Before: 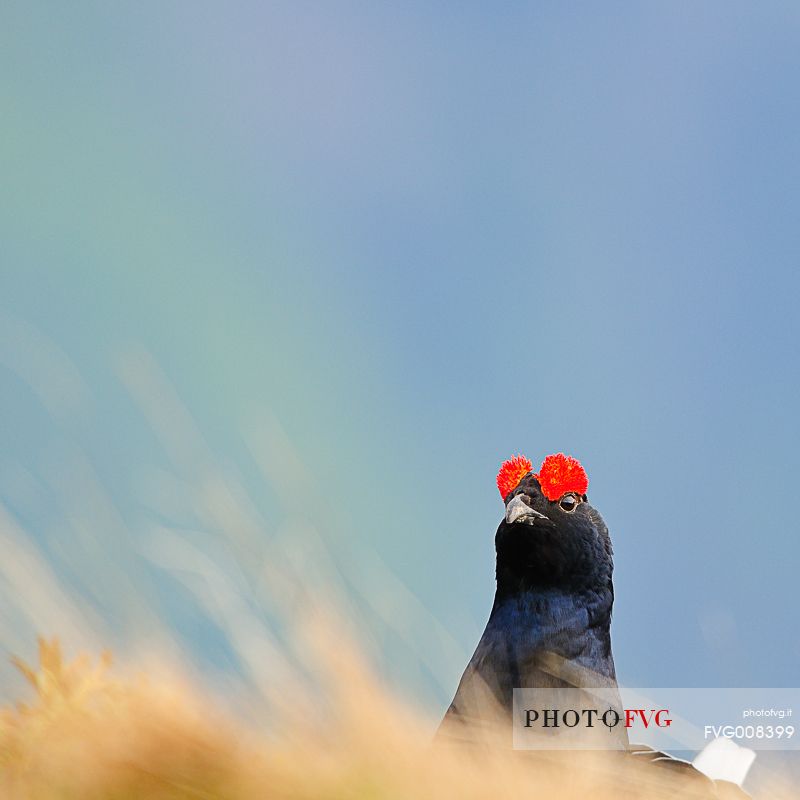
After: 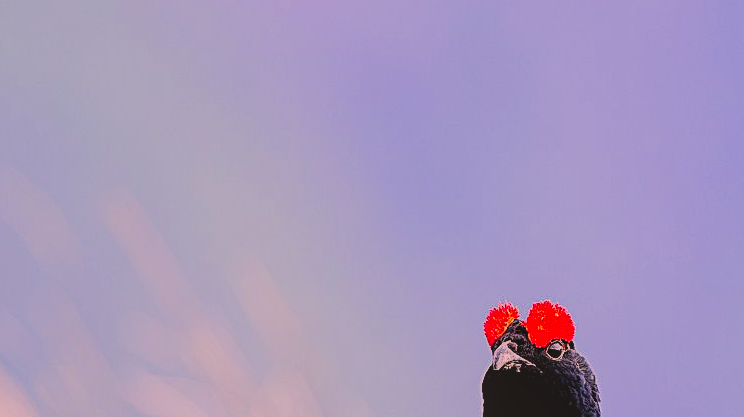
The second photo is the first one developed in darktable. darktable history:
crop: left 1.744%, top 19.225%, right 5.069%, bottom 28.357%
color calibration: illuminant as shot in camera, x 0.379, y 0.396, temperature 4138.76 K
filmic rgb: black relative exposure -5 EV, hardness 2.88, contrast 1.4, highlights saturation mix -20%
color correction: highlights a* 21.16, highlights b* 19.61
sharpen: on, module defaults
local contrast: on, module defaults
contrast brightness saturation: contrast -0.19, saturation 0.19
